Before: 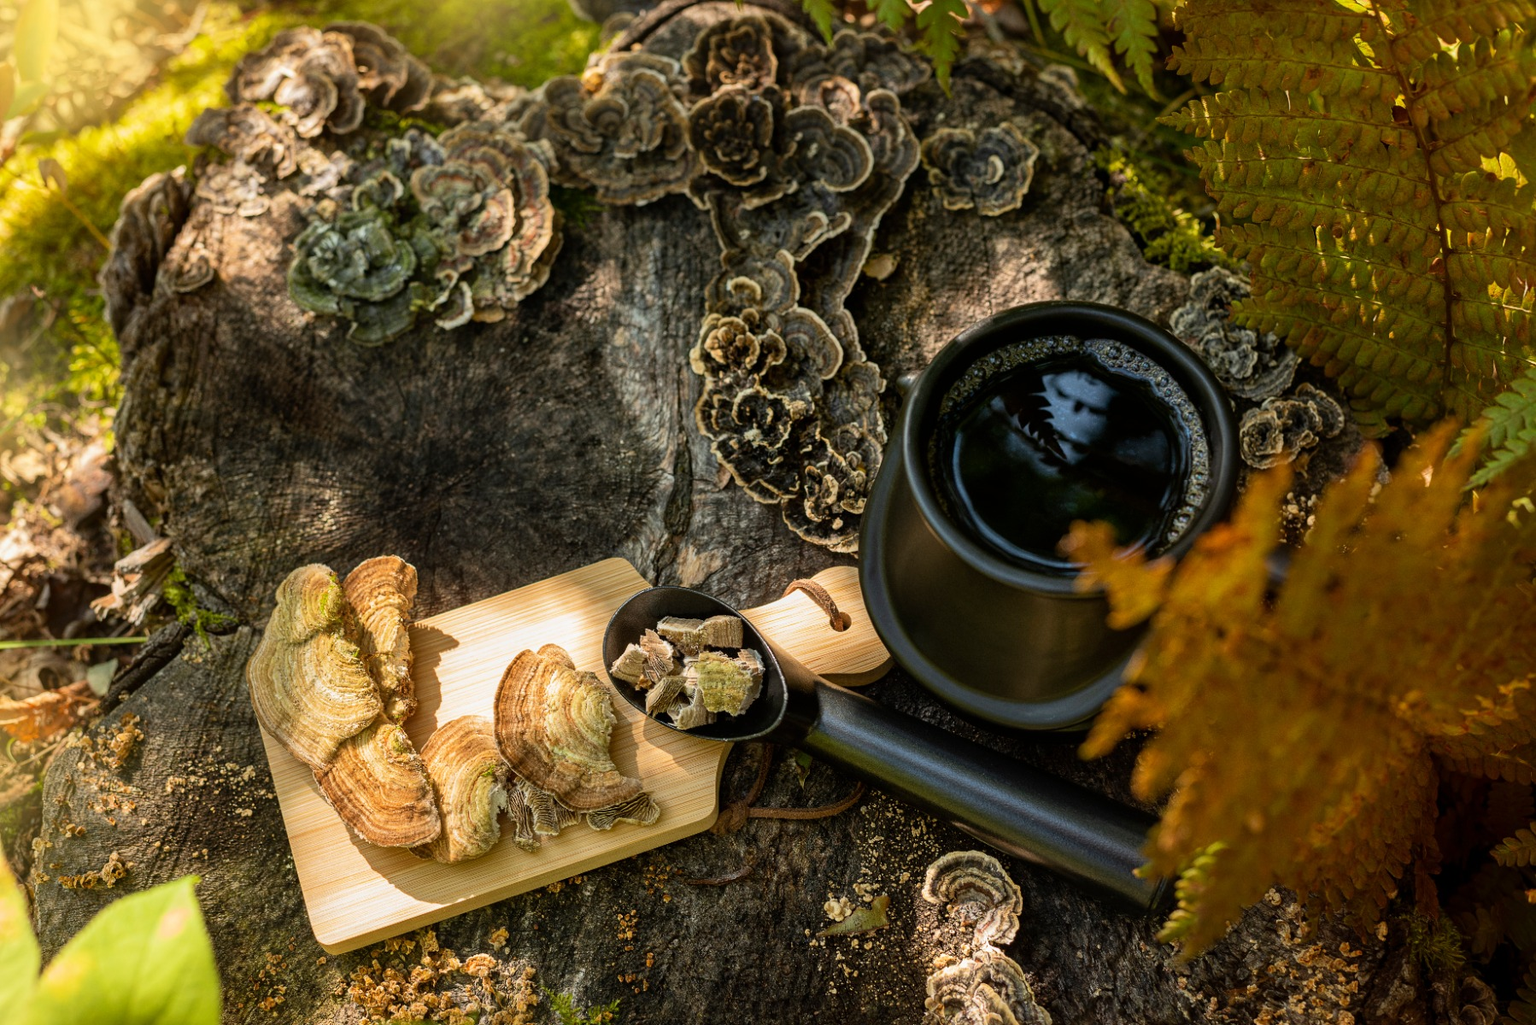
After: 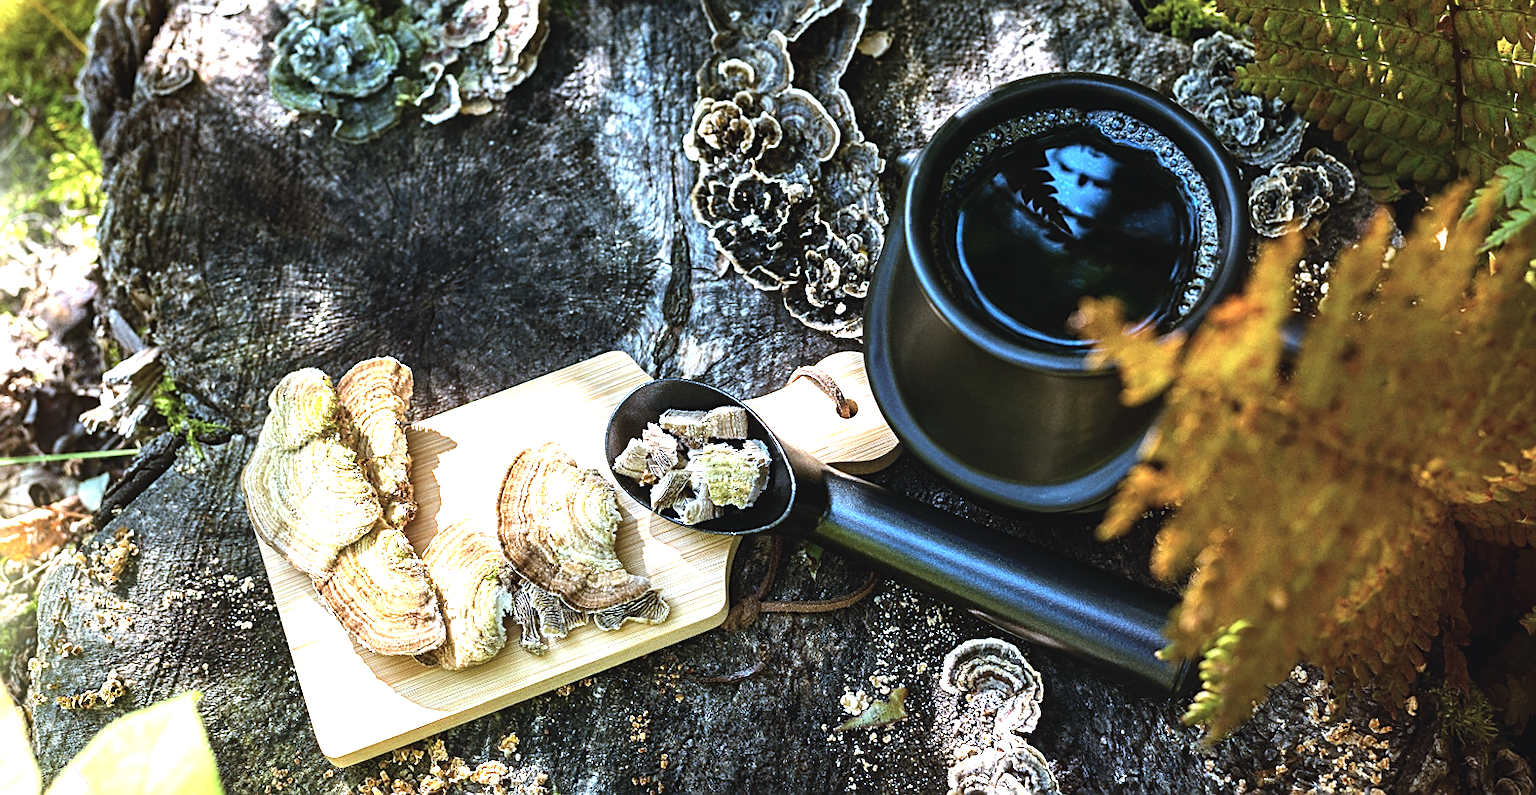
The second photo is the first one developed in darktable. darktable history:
rotate and perspective: rotation -2°, crop left 0.022, crop right 0.978, crop top 0.049, crop bottom 0.951
sharpen: on, module defaults
exposure: black level correction -0.005, exposure 1.002 EV, compensate highlight preservation false
tone equalizer: -8 EV -0.75 EV, -7 EV -0.7 EV, -6 EV -0.6 EV, -5 EV -0.4 EV, -3 EV 0.4 EV, -2 EV 0.6 EV, -1 EV 0.7 EV, +0 EV 0.75 EV, edges refinement/feathering 500, mask exposure compensation -1.57 EV, preserve details no
crop and rotate: top 19.998%
white balance: red 0.871, blue 1.249
color correction: highlights a* -2.24, highlights b* -18.1
vignetting: fall-off start 97.52%, fall-off radius 100%, brightness -0.574, saturation 0, center (-0.027, 0.404), width/height ratio 1.368, unbound false
